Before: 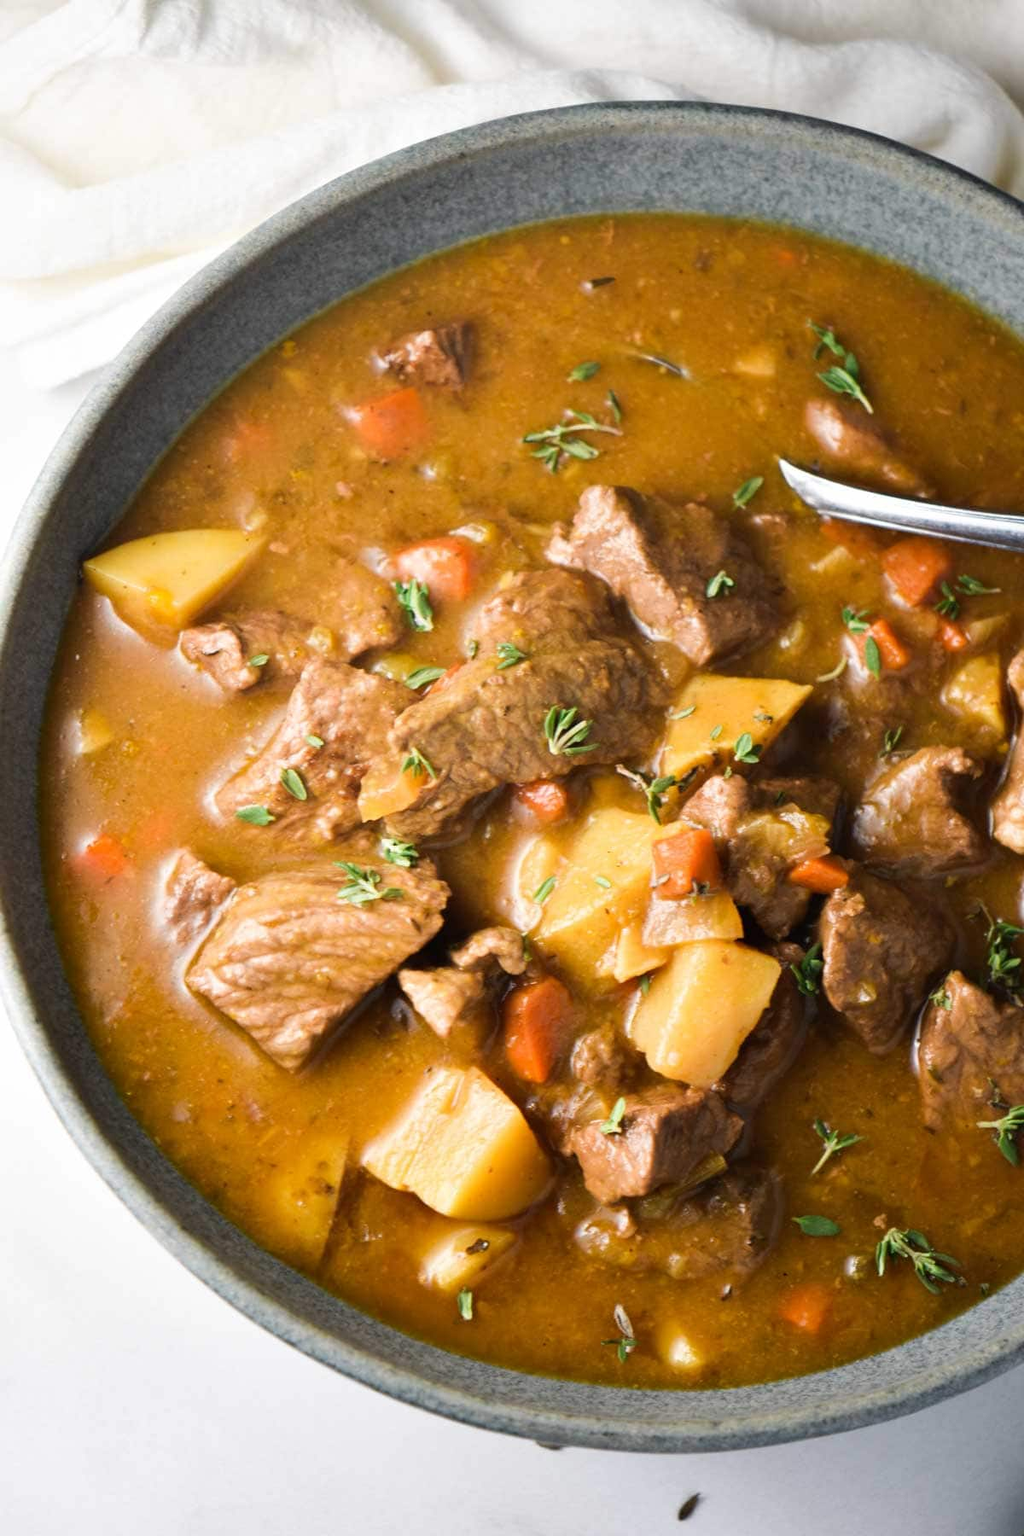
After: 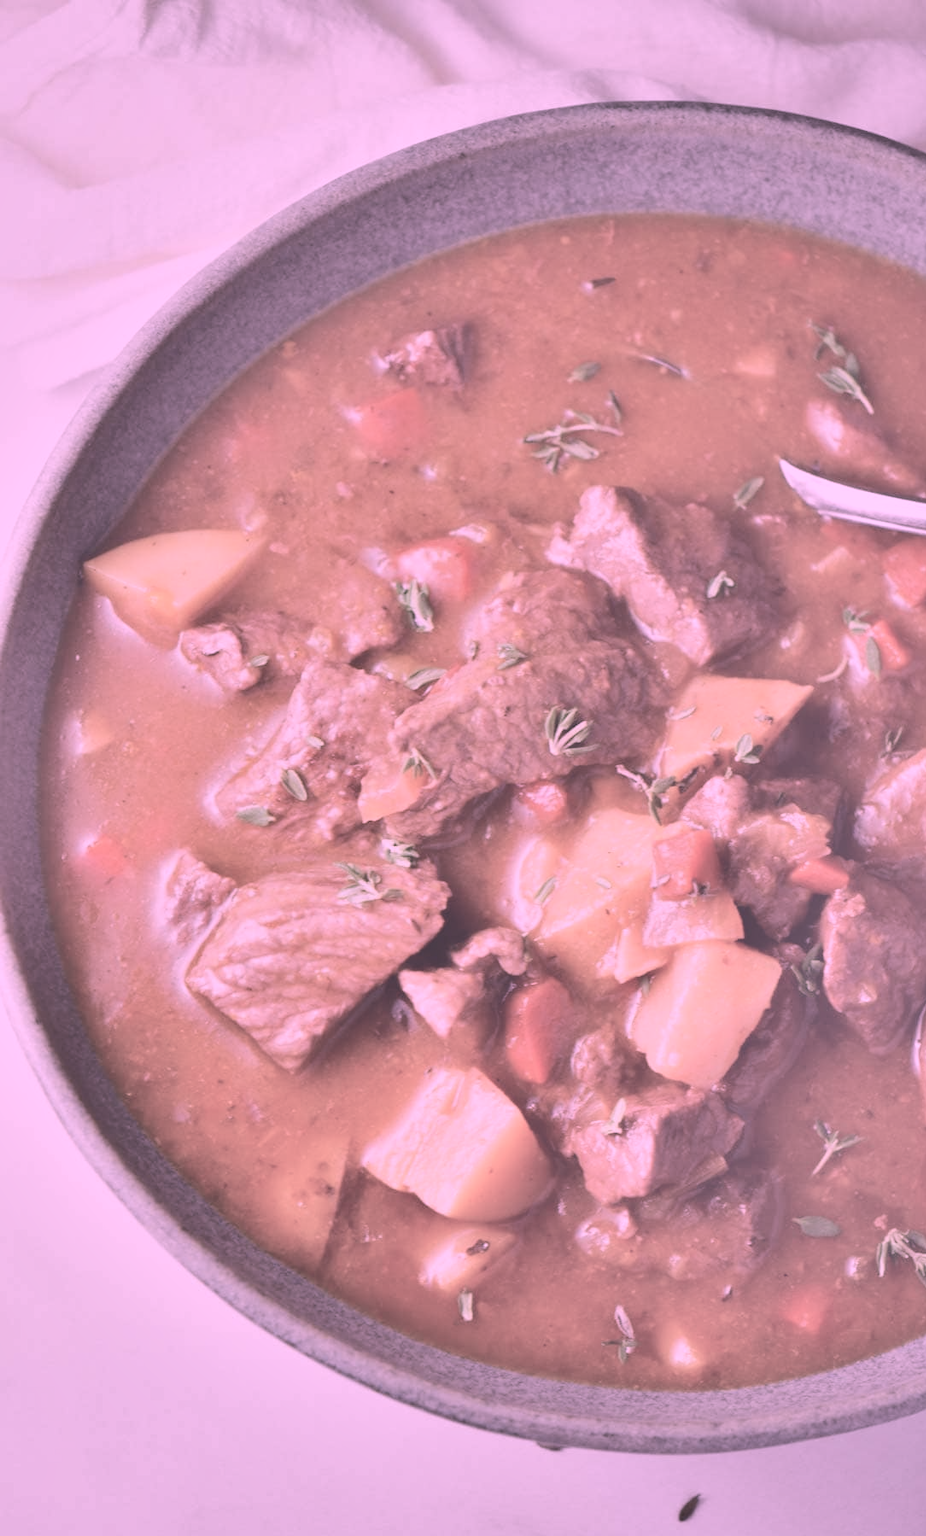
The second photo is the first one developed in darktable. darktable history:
crop: right 9.506%, bottom 0.02%
contrast brightness saturation: contrast -0.34, brightness 0.736, saturation -0.786
exposure: exposure 0.129 EV, compensate highlight preservation false
shadows and highlights: radius 101.1, shadows 50.43, highlights -64.98, soften with gaussian
color correction: highlights a* 19.1, highlights b* -11.54, saturation 1.66
